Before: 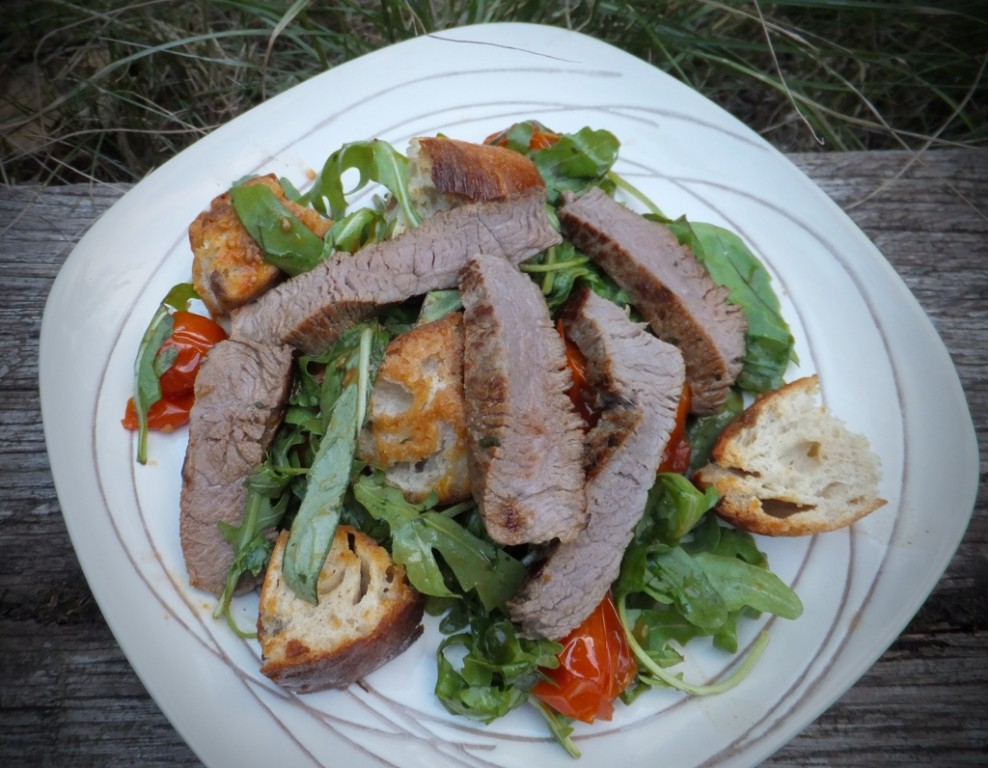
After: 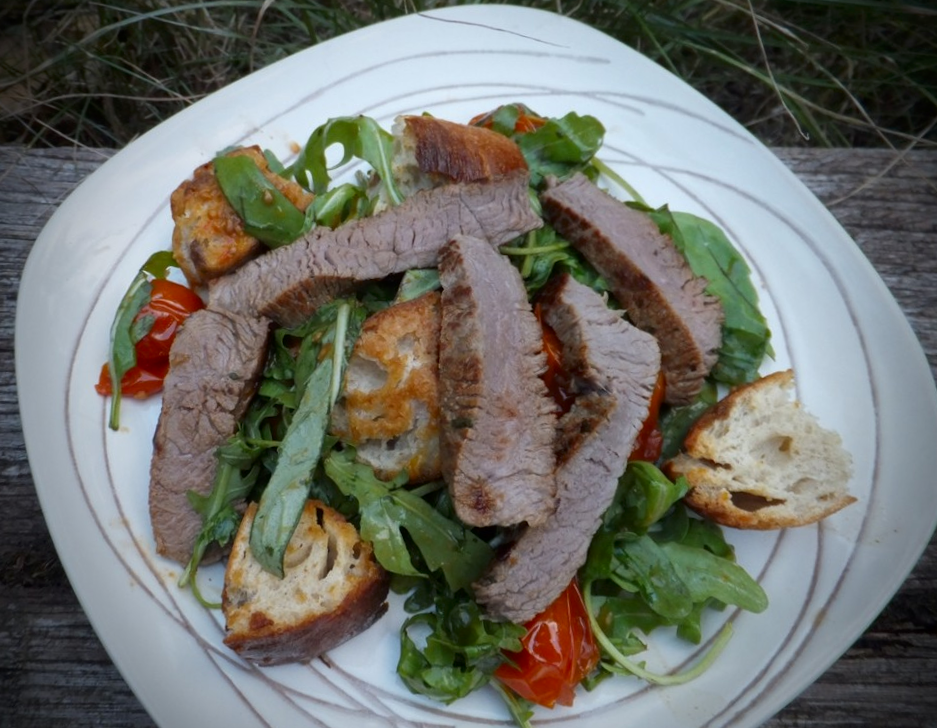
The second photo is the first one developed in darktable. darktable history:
crop and rotate: angle -2.45°
contrast brightness saturation: brightness -0.092
